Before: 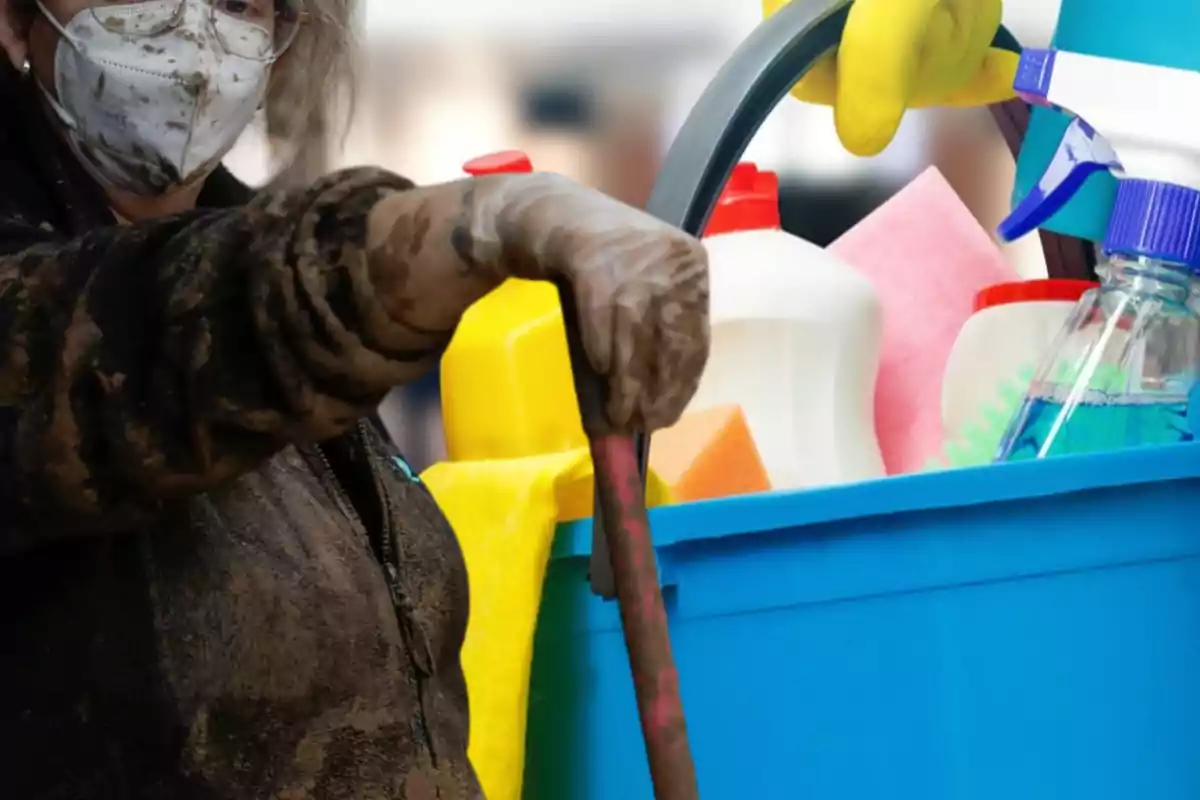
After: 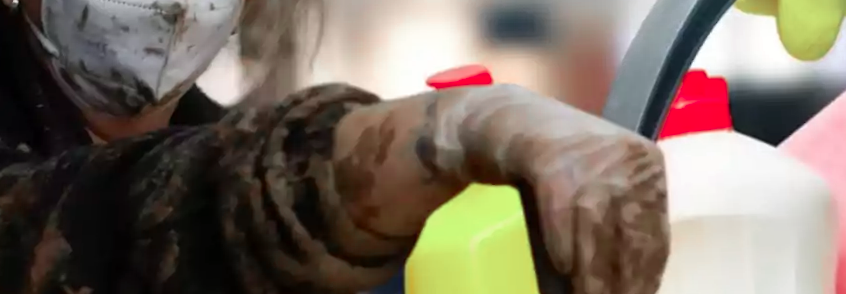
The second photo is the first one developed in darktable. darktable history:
crop: left 0.579%, top 7.627%, right 23.167%, bottom 54.275%
color zones: curves: ch0 [(0, 0.466) (0.128, 0.466) (0.25, 0.5) (0.375, 0.456) (0.5, 0.5) (0.625, 0.5) (0.737, 0.652) (0.875, 0.5)]; ch1 [(0, 0.603) (0.125, 0.618) (0.261, 0.348) (0.372, 0.353) (0.497, 0.363) (0.611, 0.45) (0.731, 0.427) (0.875, 0.518) (0.998, 0.652)]; ch2 [(0, 0.559) (0.125, 0.451) (0.253, 0.564) (0.37, 0.578) (0.5, 0.466) (0.625, 0.471) (0.731, 0.471) (0.88, 0.485)]
rotate and perspective: rotation -1.68°, lens shift (vertical) -0.146, crop left 0.049, crop right 0.912, crop top 0.032, crop bottom 0.96
